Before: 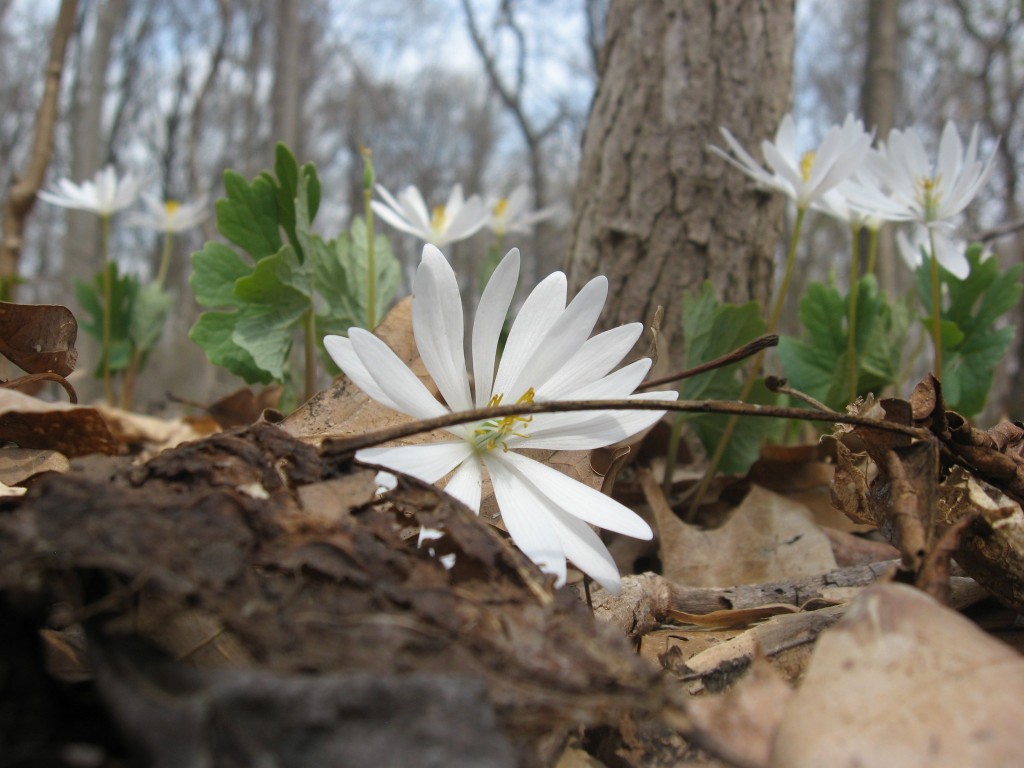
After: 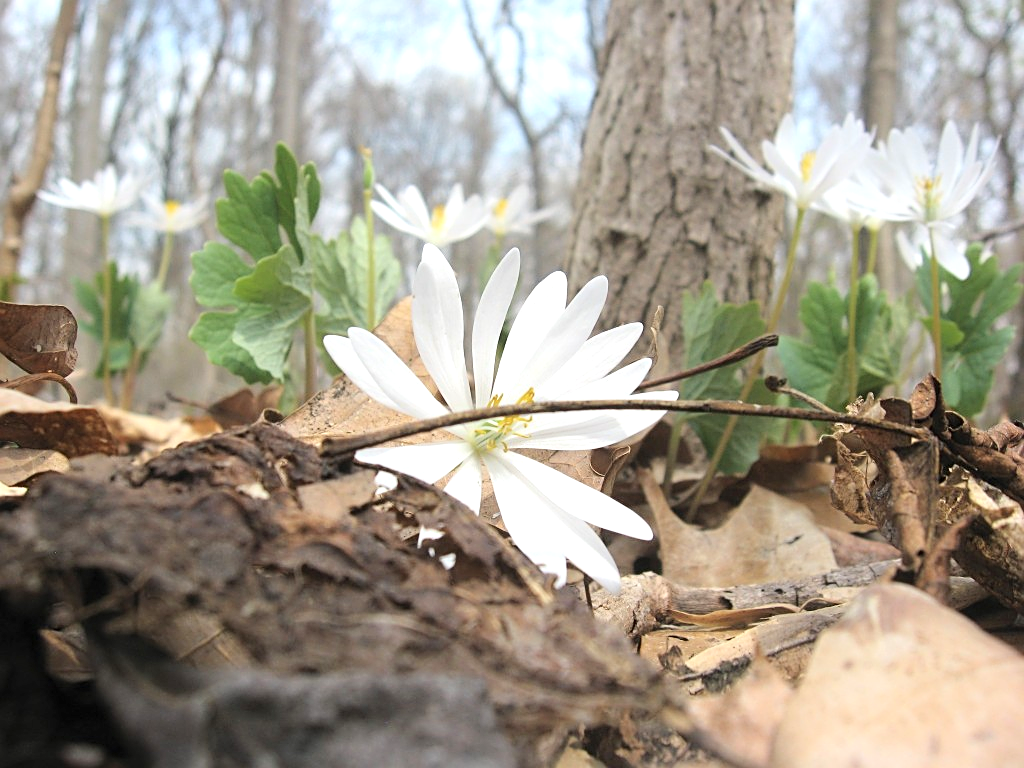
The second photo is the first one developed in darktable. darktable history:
sharpen: on, module defaults
tone curve: curves: ch0 [(0, 0) (0.003, 0.004) (0.011, 0.014) (0.025, 0.032) (0.044, 0.057) (0.069, 0.089) (0.1, 0.128) (0.136, 0.174) (0.177, 0.227) (0.224, 0.287) (0.277, 0.354) (0.335, 0.427) (0.399, 0.507) (0.468, 0.582) (0.543, 0.653) (0.623, 0.726) (0.709, 0.799) (0.801, 0.876) (0.898, 0.937) (1, 1)], color space Lab, independent channels
exposure: black level correction 0, exposure 0.691 EV, compensate exposure bias true, compensate highlight preservation false
